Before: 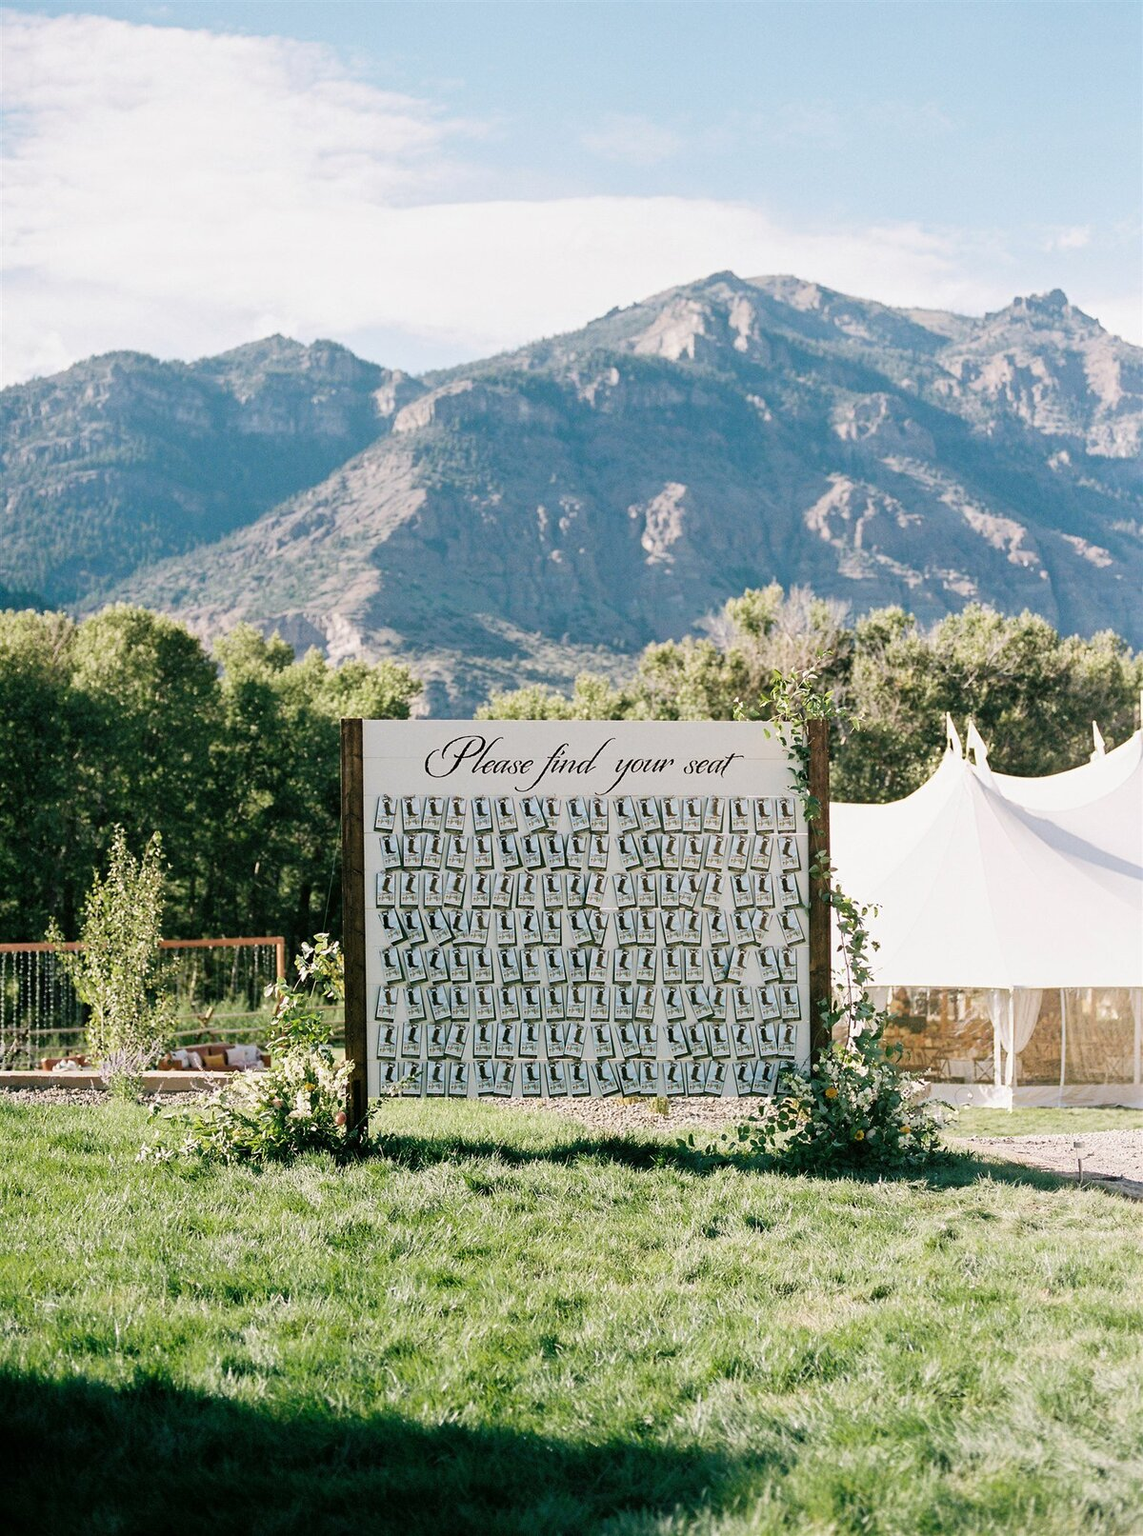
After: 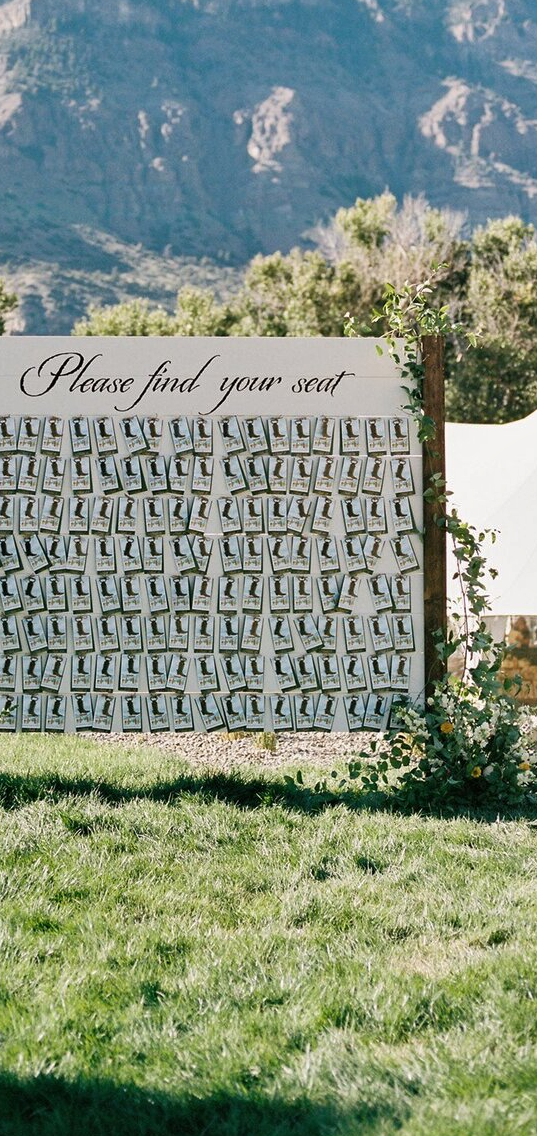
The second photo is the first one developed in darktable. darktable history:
shadows and highlights: shadows 30.64, highlights -62.51, highlights color adjustment 49.02%, soften with gaussian
crop: left 35.517%, top 26.081%, right 19.697%, bottom 3.435%
